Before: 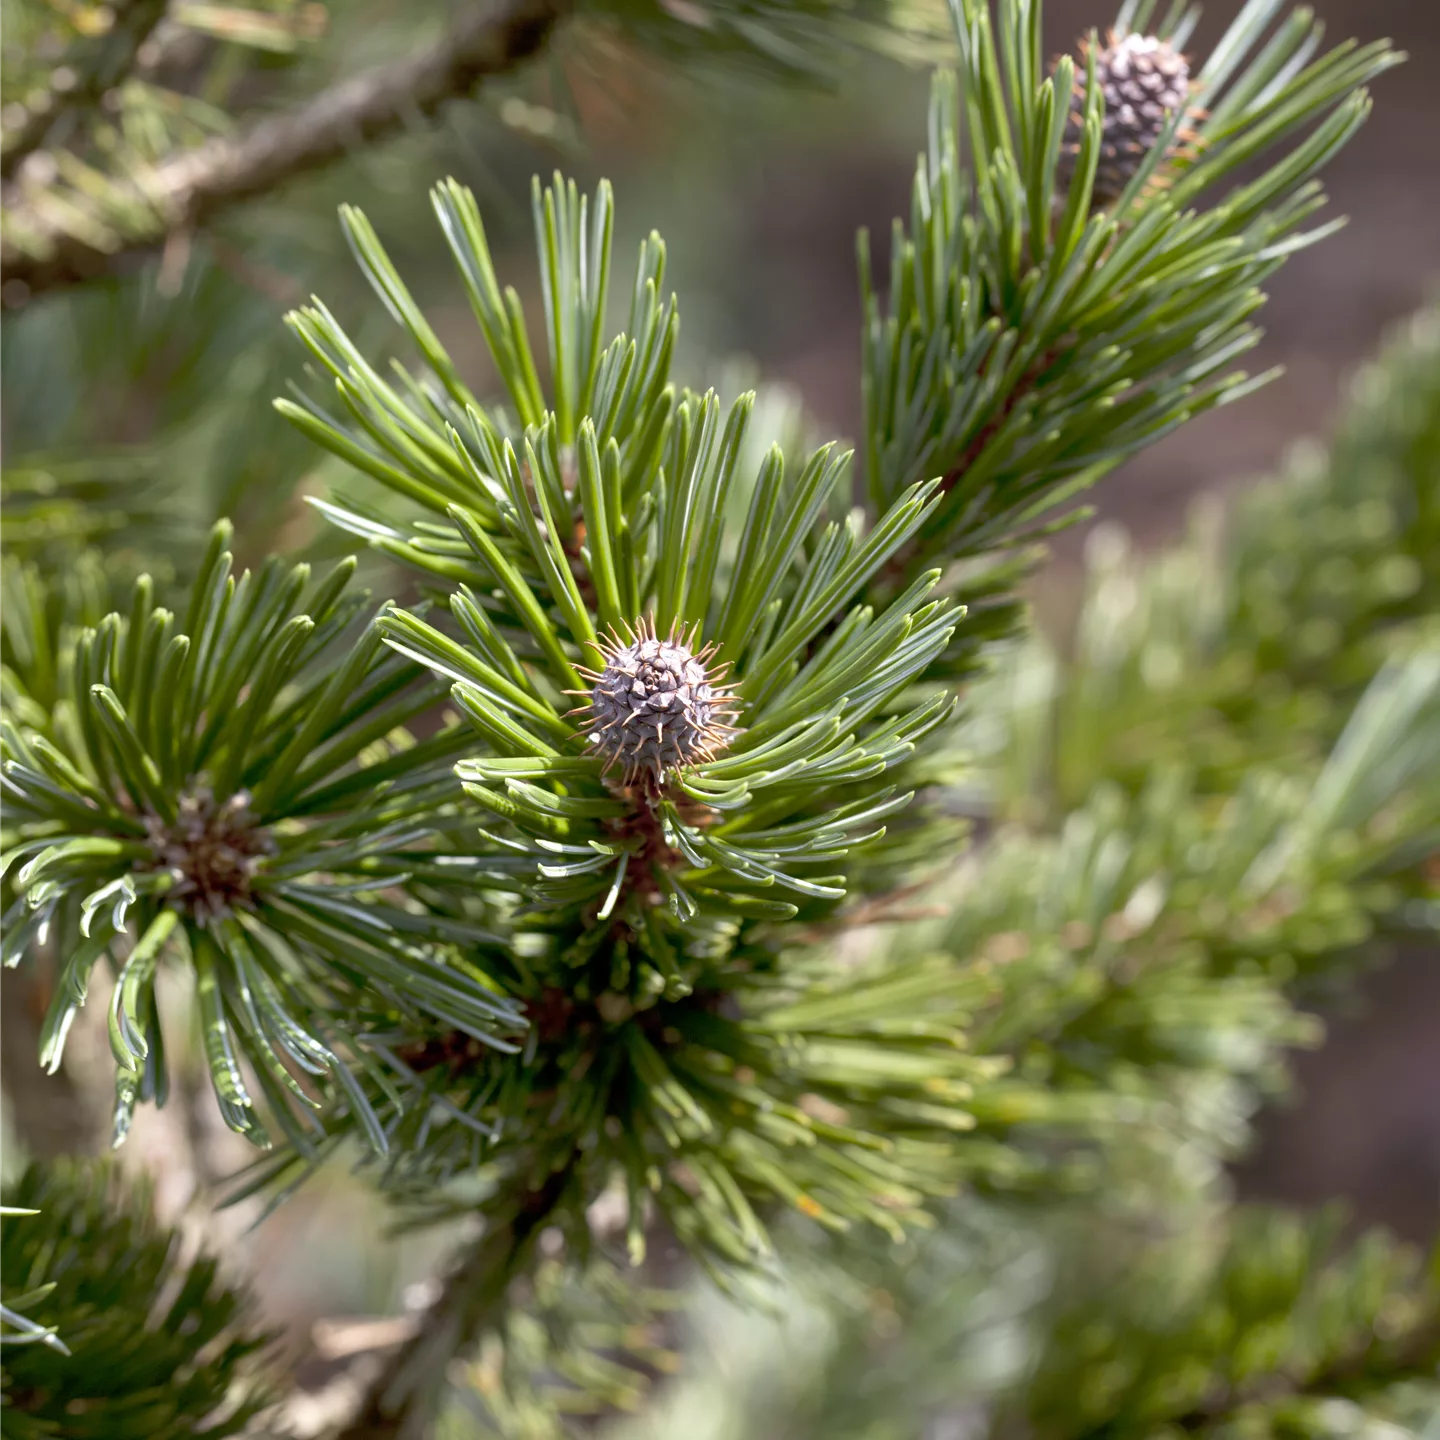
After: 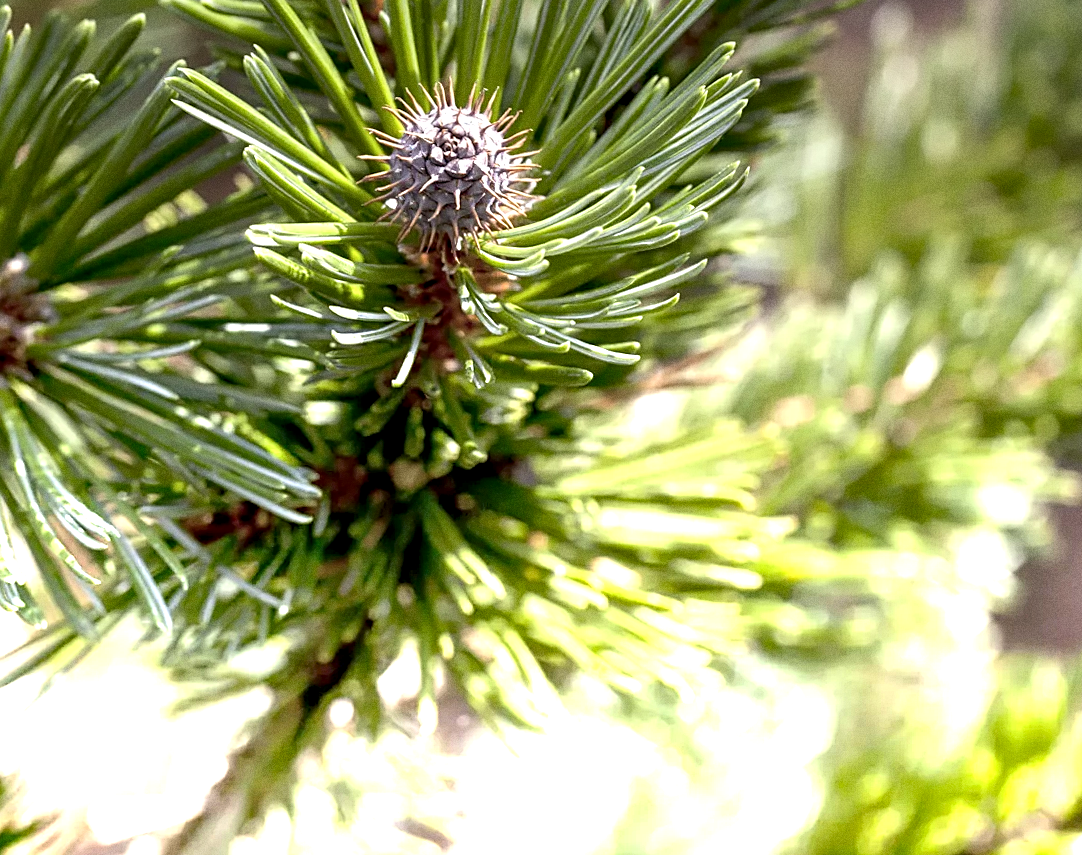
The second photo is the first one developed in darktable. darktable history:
crop and rotate: left 17.299%, top 35.115%, right 7.015%, bottom 1.024%
local contrast: highlights 25%, shadows 75%, midtone range 0.75
rotate and perspective: rotation 0.679°, lens shift (horizontal) 0.136, crop left 0.009, crop right 0.991, crop top 0.078, crop bottom 0.95
sharpen: on, module defaults
grain: on, module defaults
graduated density: density -3.9 EV
